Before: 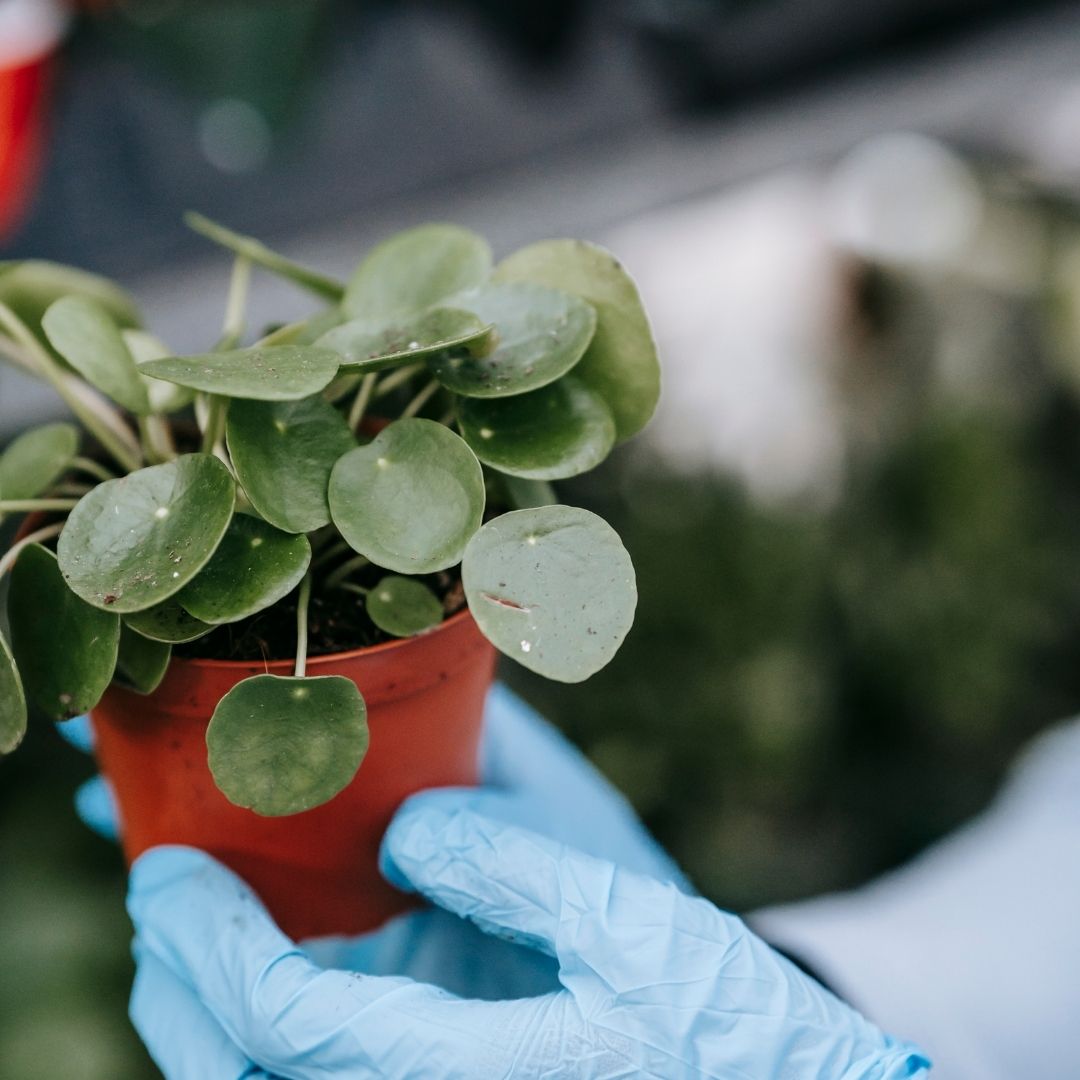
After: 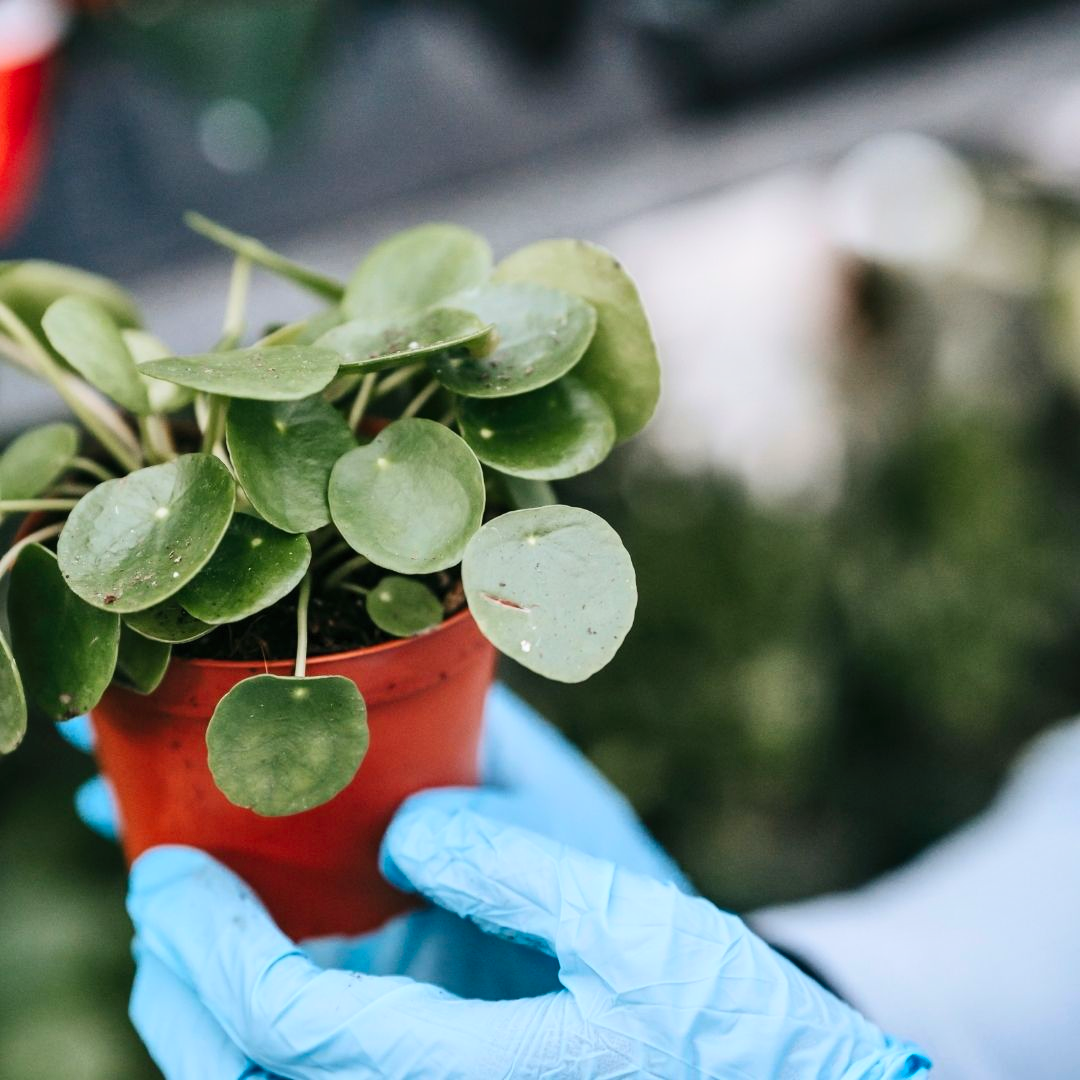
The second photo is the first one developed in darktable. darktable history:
levels: white 99.9%
shadows and highlights: soften with gaussian
contrast brightness saturation: contrast 0.203, brightness 0.159, saturation 0.215
